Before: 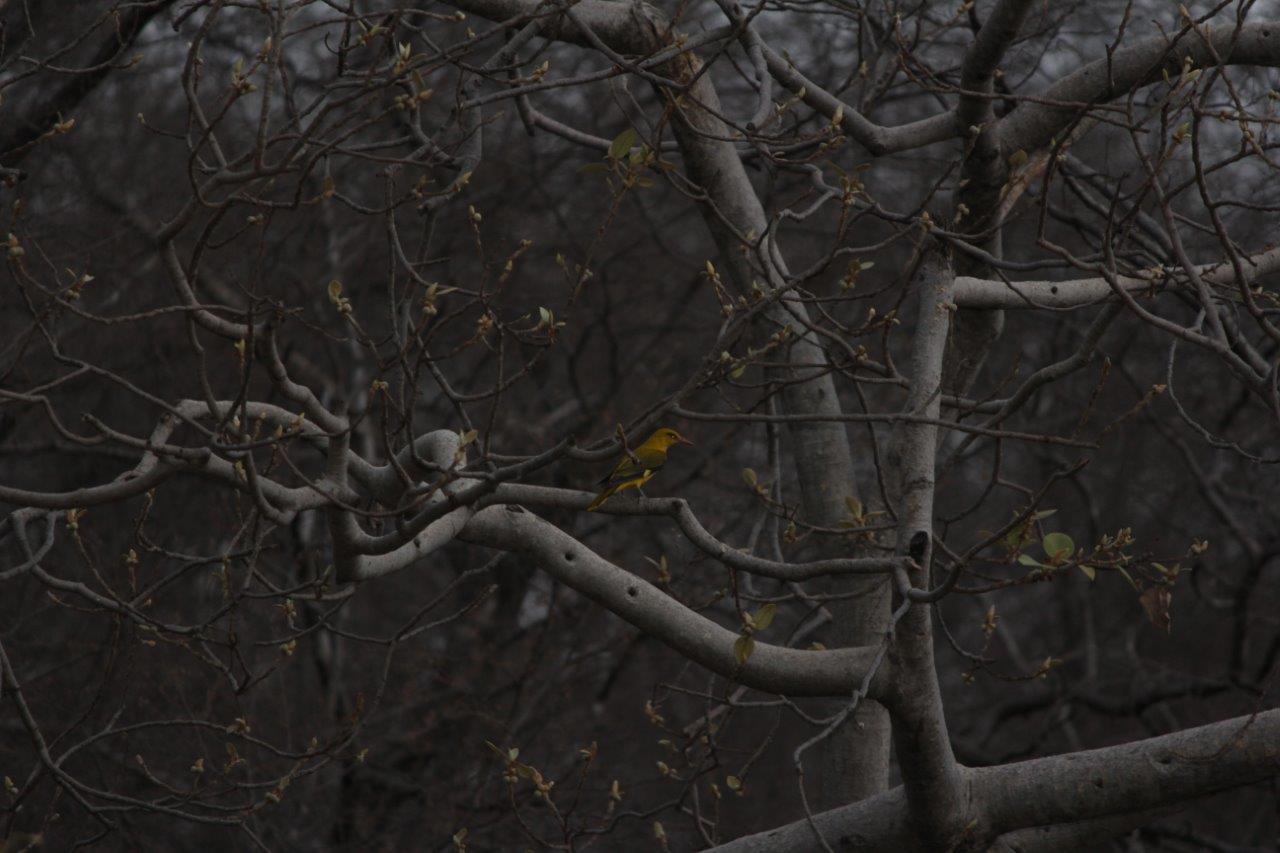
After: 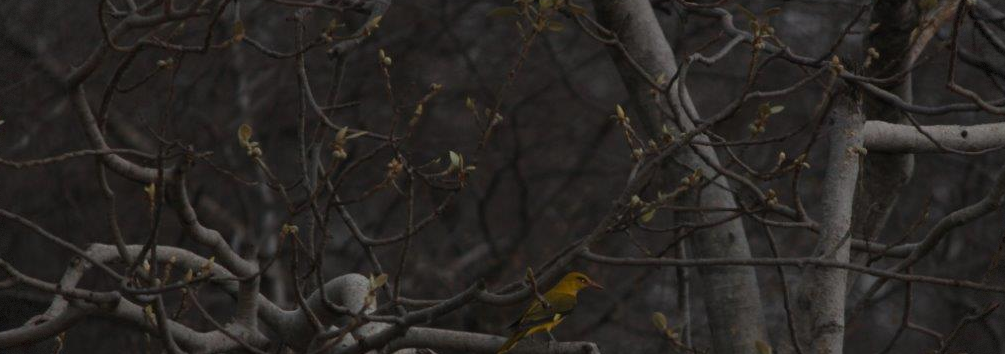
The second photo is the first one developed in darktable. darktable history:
vignetting: fall-off start 100%, brightness -0.406, saturation -0.3, width/height ratio 1.324, dithering 8-bit output, unbound false
crop: left 7.036%, top 18.398%, right 14.379%, bottom 40.043%
